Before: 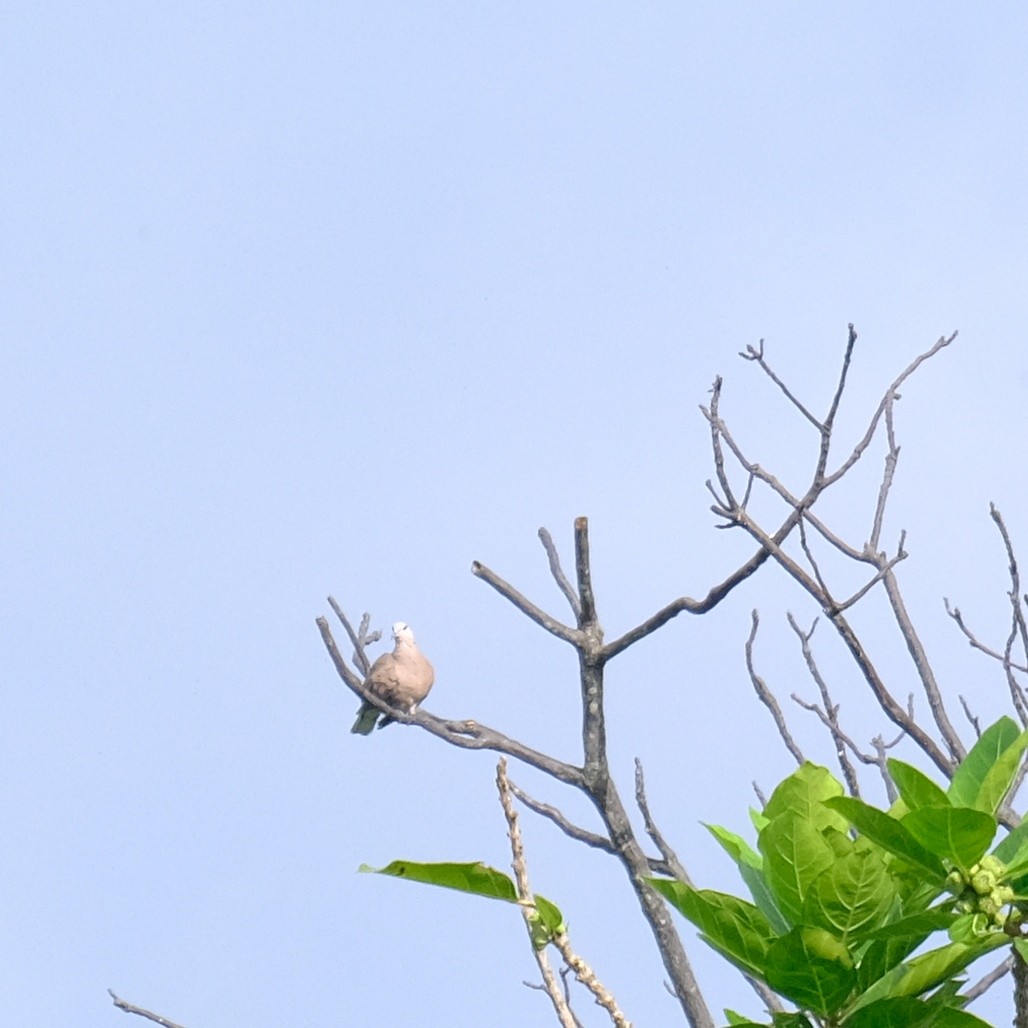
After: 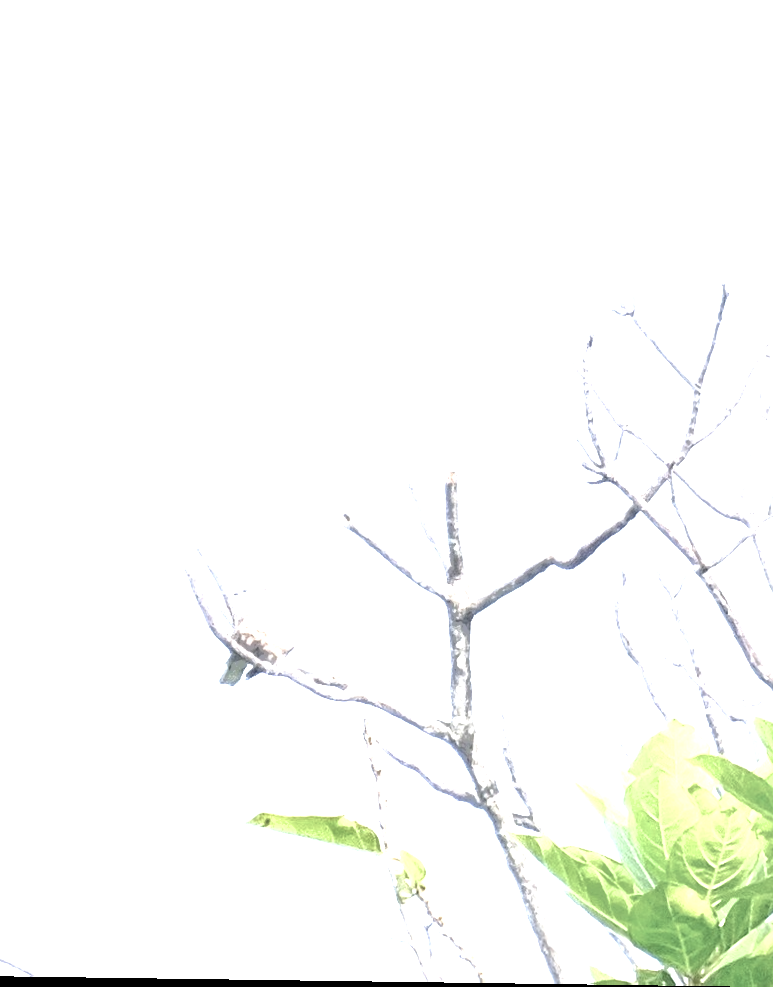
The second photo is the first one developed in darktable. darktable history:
crop and rotate: left 13.15%, top 5.251%, right 12.609%
color correction: saturation 0.5
tone equalizer: -8 EV 1 EV, -7 EV 1 EV, -6 EV 1 EV, -5 EV 1 EV, -4 EV 1 EV, -3 EV 0.75 EV, -2 EV 0.5 EV, -1 EV 0.25 EV
exposure: exposure 2.207 EV, compensate highlight preservation false
shadows and highlights: shadows 62.66, white point adjustment 0.37, highlights -34.44, compress 83.82%
rotate and perspective: rotation 0.8°, automatic cropping off
